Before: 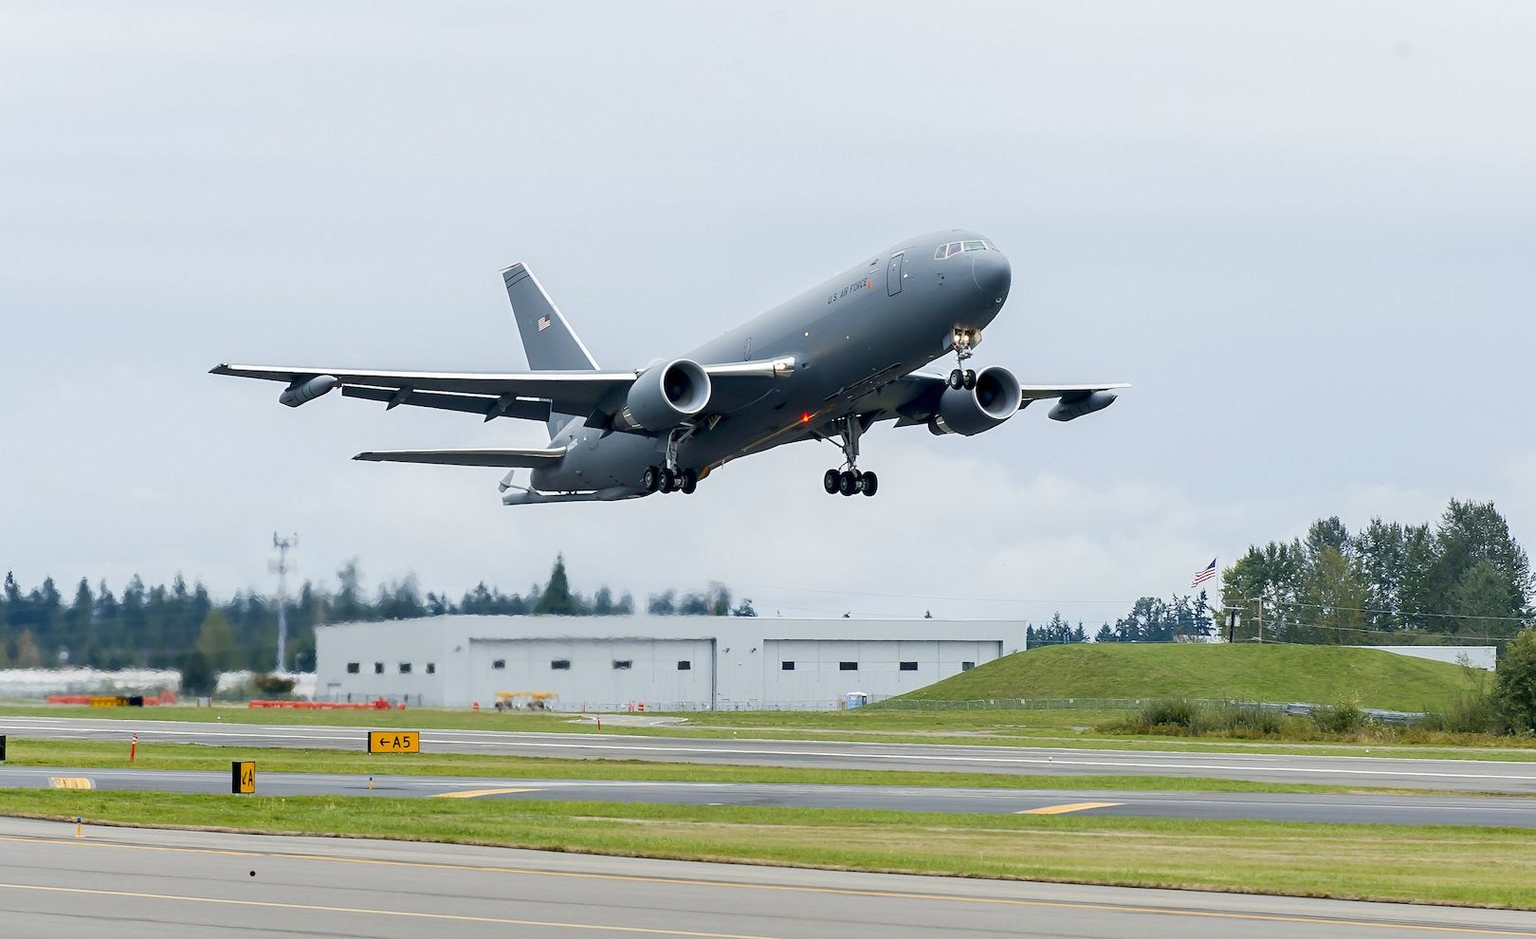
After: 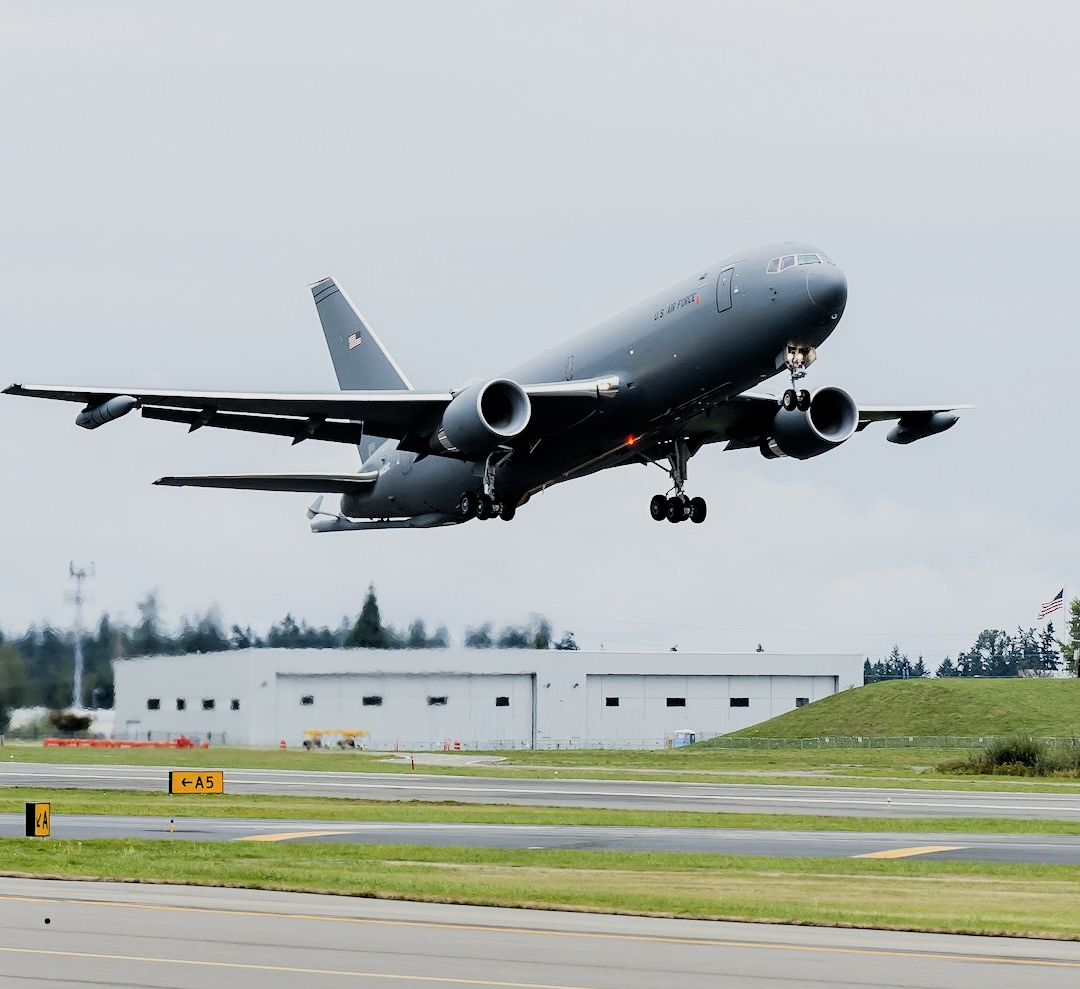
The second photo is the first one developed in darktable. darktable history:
crop and rotate: left 13.537%, right 19.796%
exposure: compensate highlight preservation false
filmic rgb: black relative exposure -5 EV, hardness 2.88, contrast 1.4, highlights saturation mix -30%
